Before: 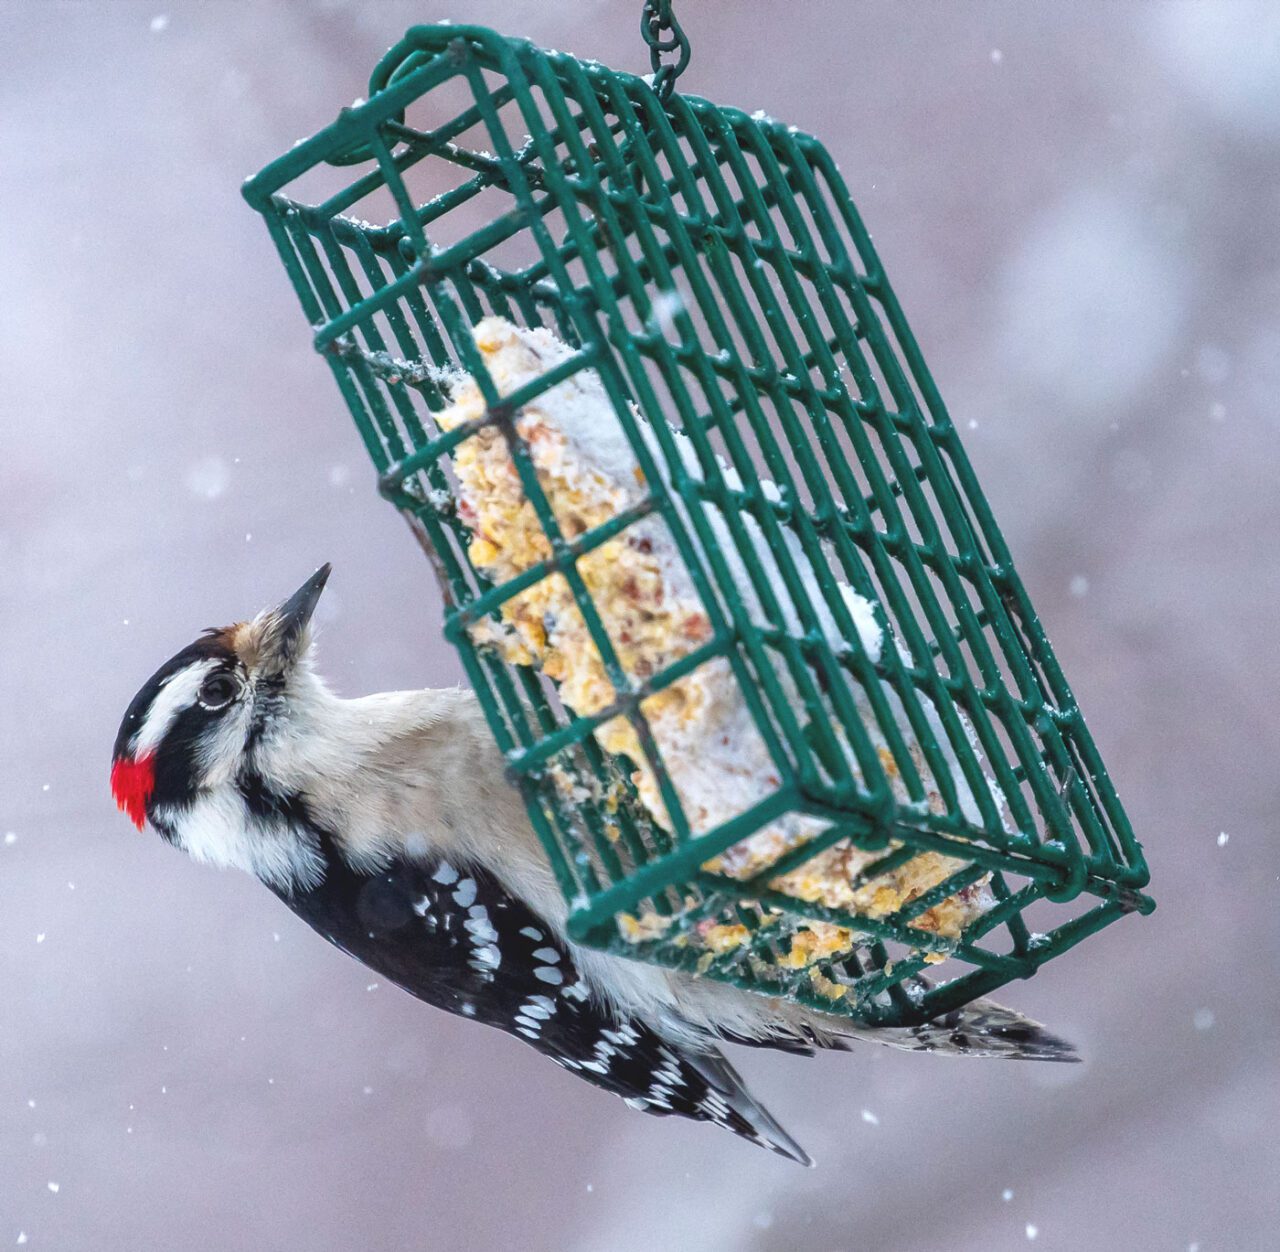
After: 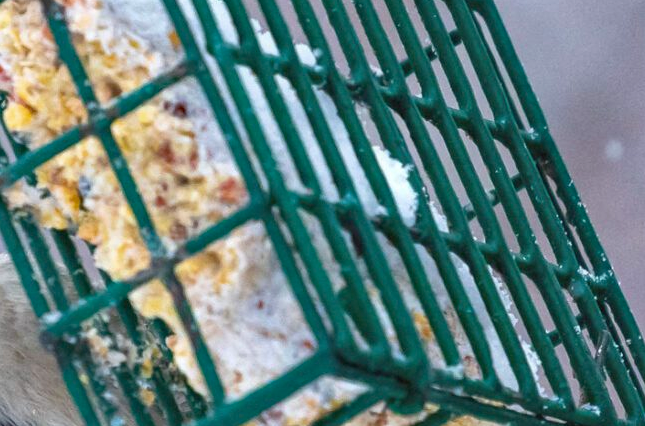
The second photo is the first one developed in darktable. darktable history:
exposure: exposure -0.053 EV, compensate highlight preservation false
crop: left 36.382%, top 34.874%, right 13.214%, bottom 31.09%
haze removal: compatibility mode true, adaptive false
